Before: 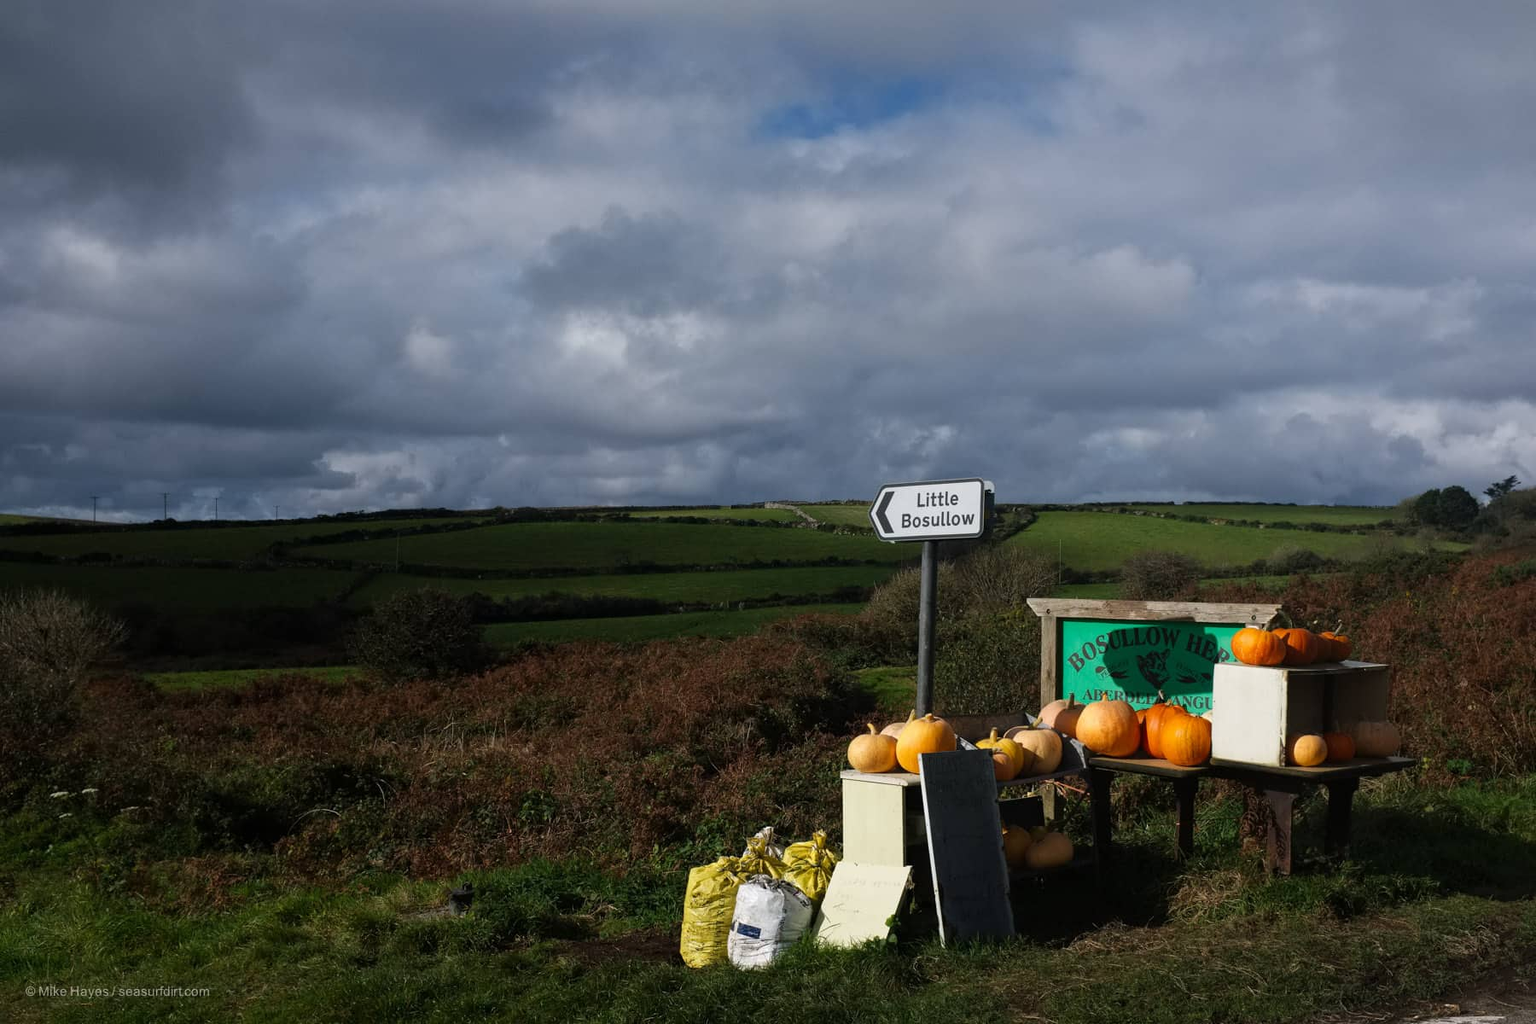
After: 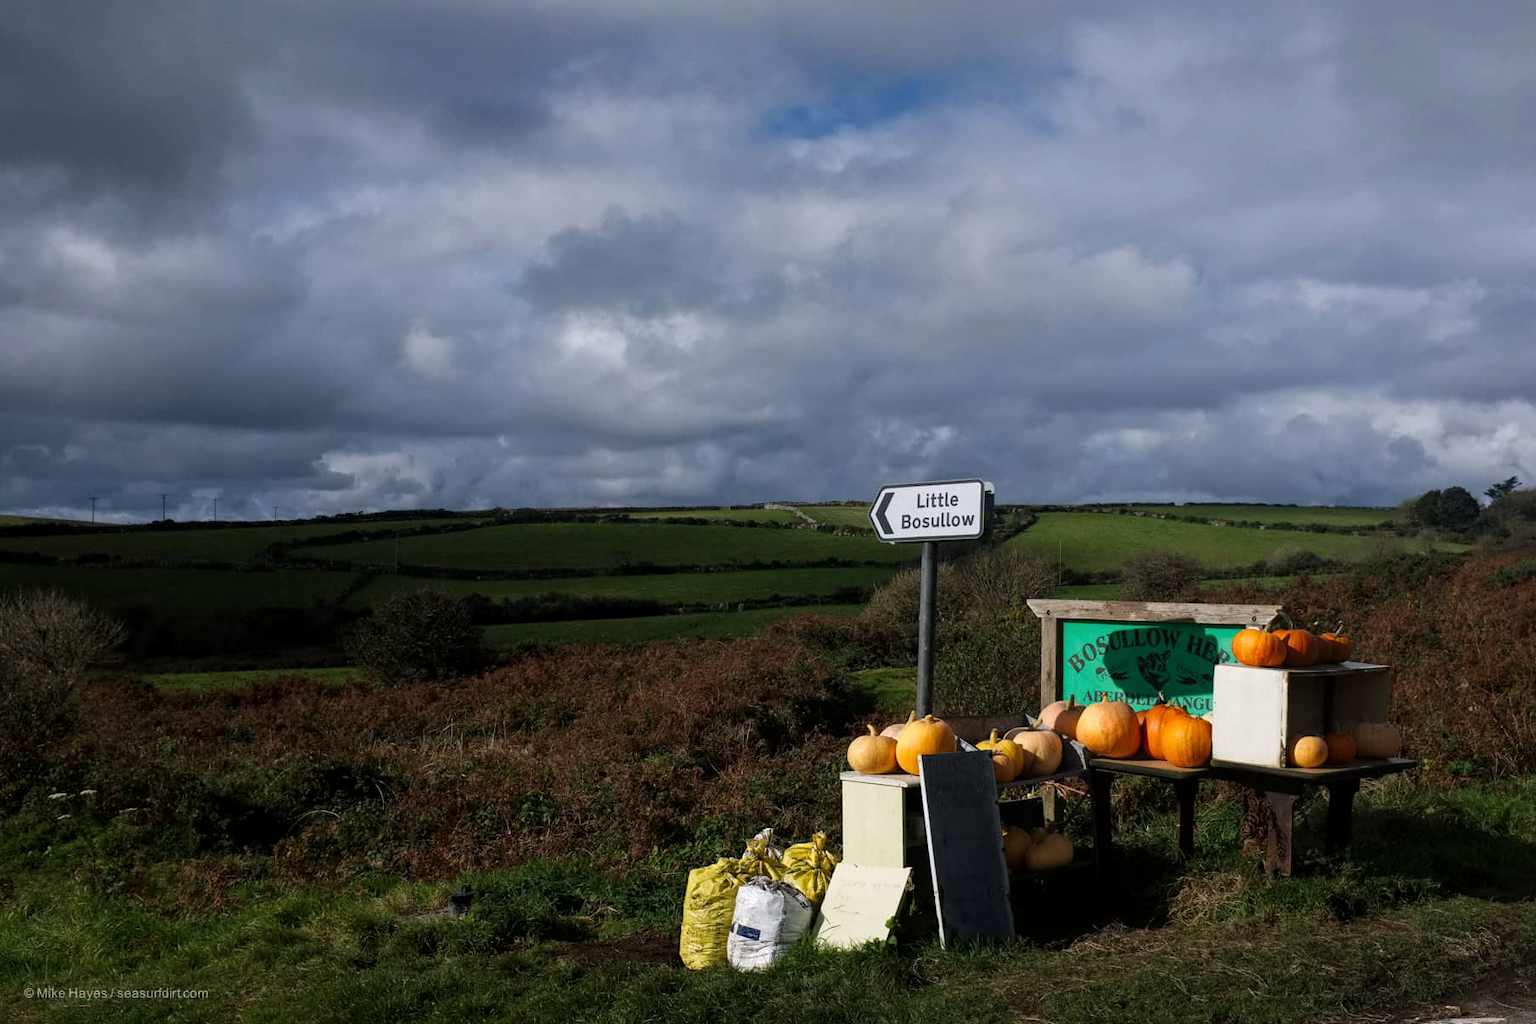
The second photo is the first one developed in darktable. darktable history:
color correction: highlights a* -0.137, highlights b* 0.137
local contrast: highlights 100%, shadows 100%, detail 120%, midtone range 0.2
white balance: red 1.004, blue 1.024
crop and rotate: left 0.126%
